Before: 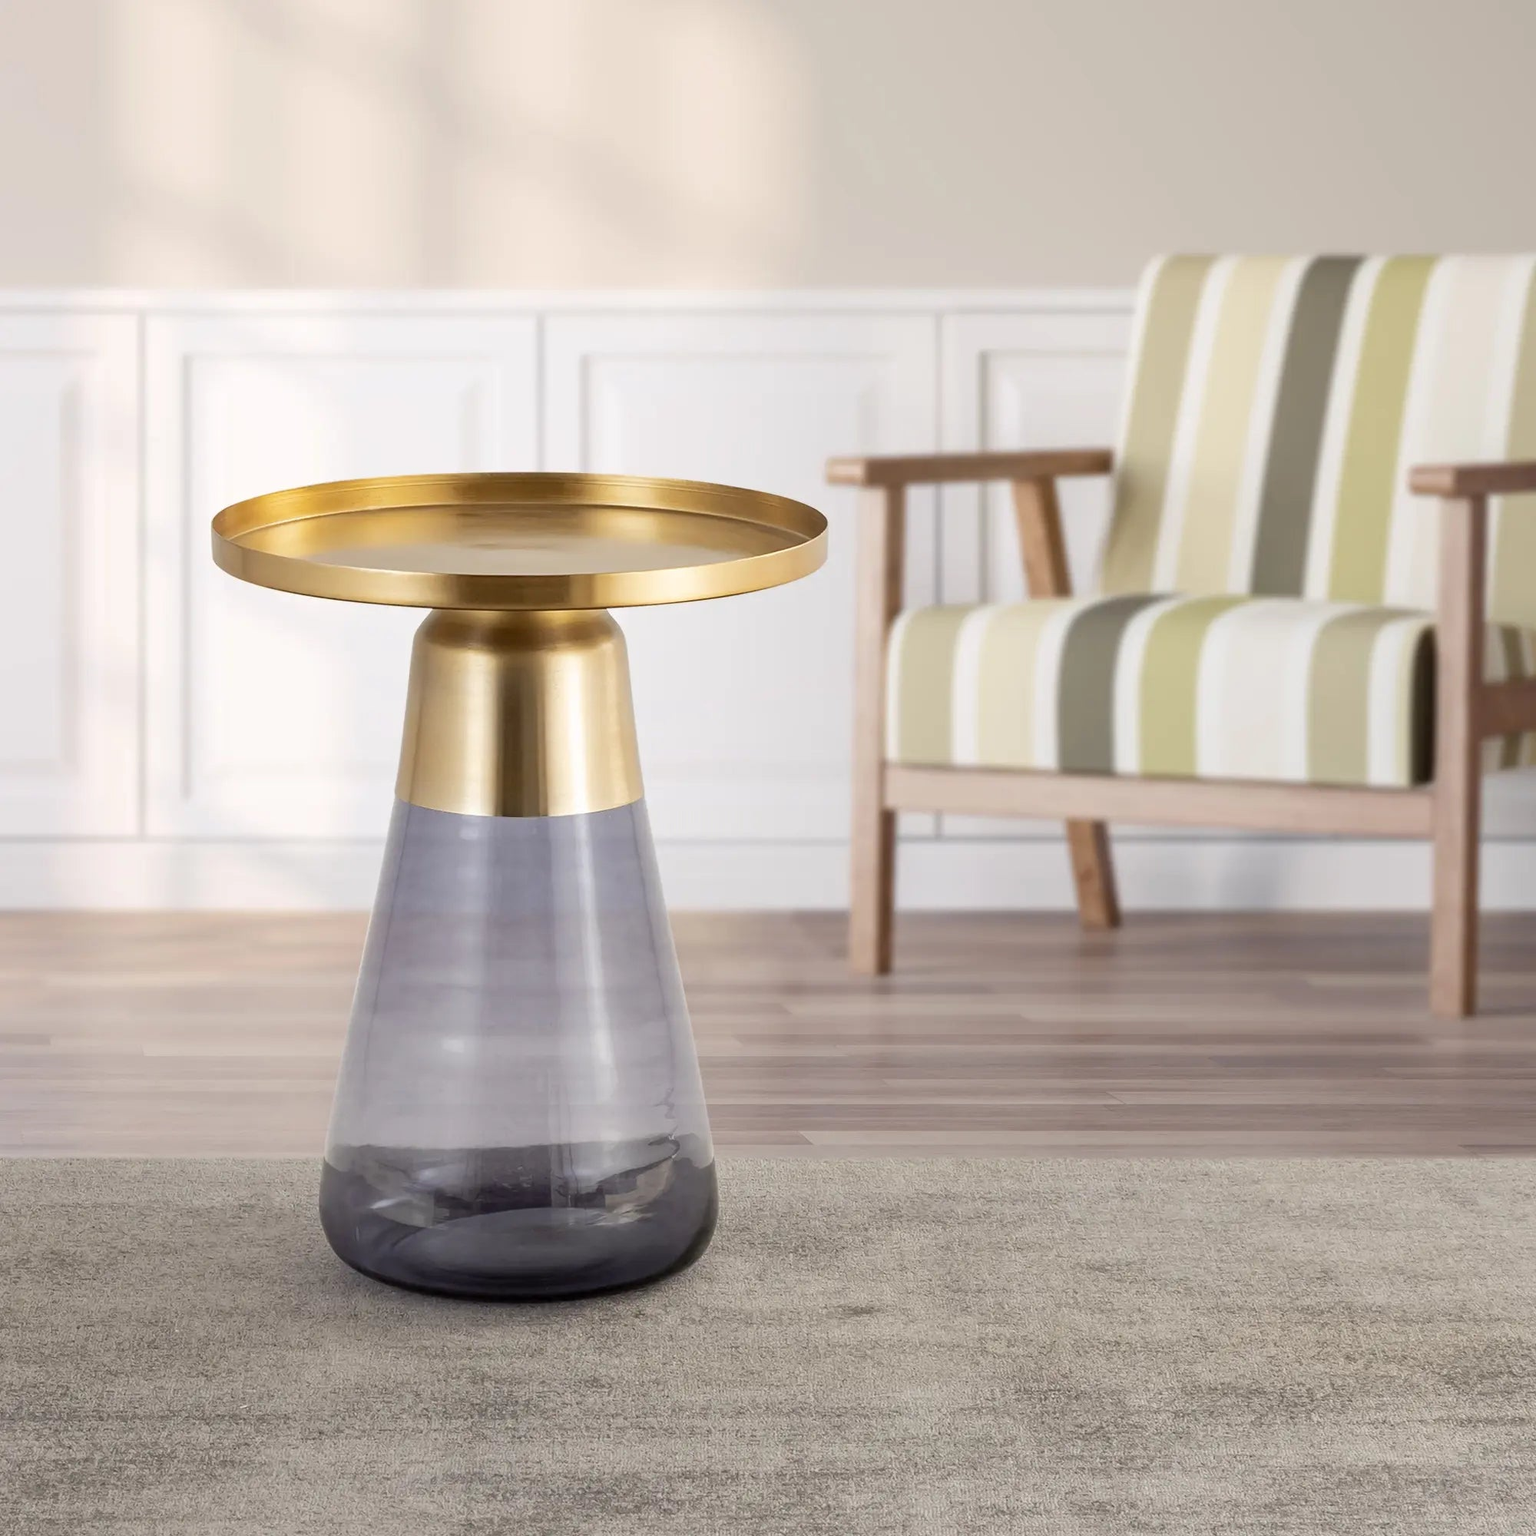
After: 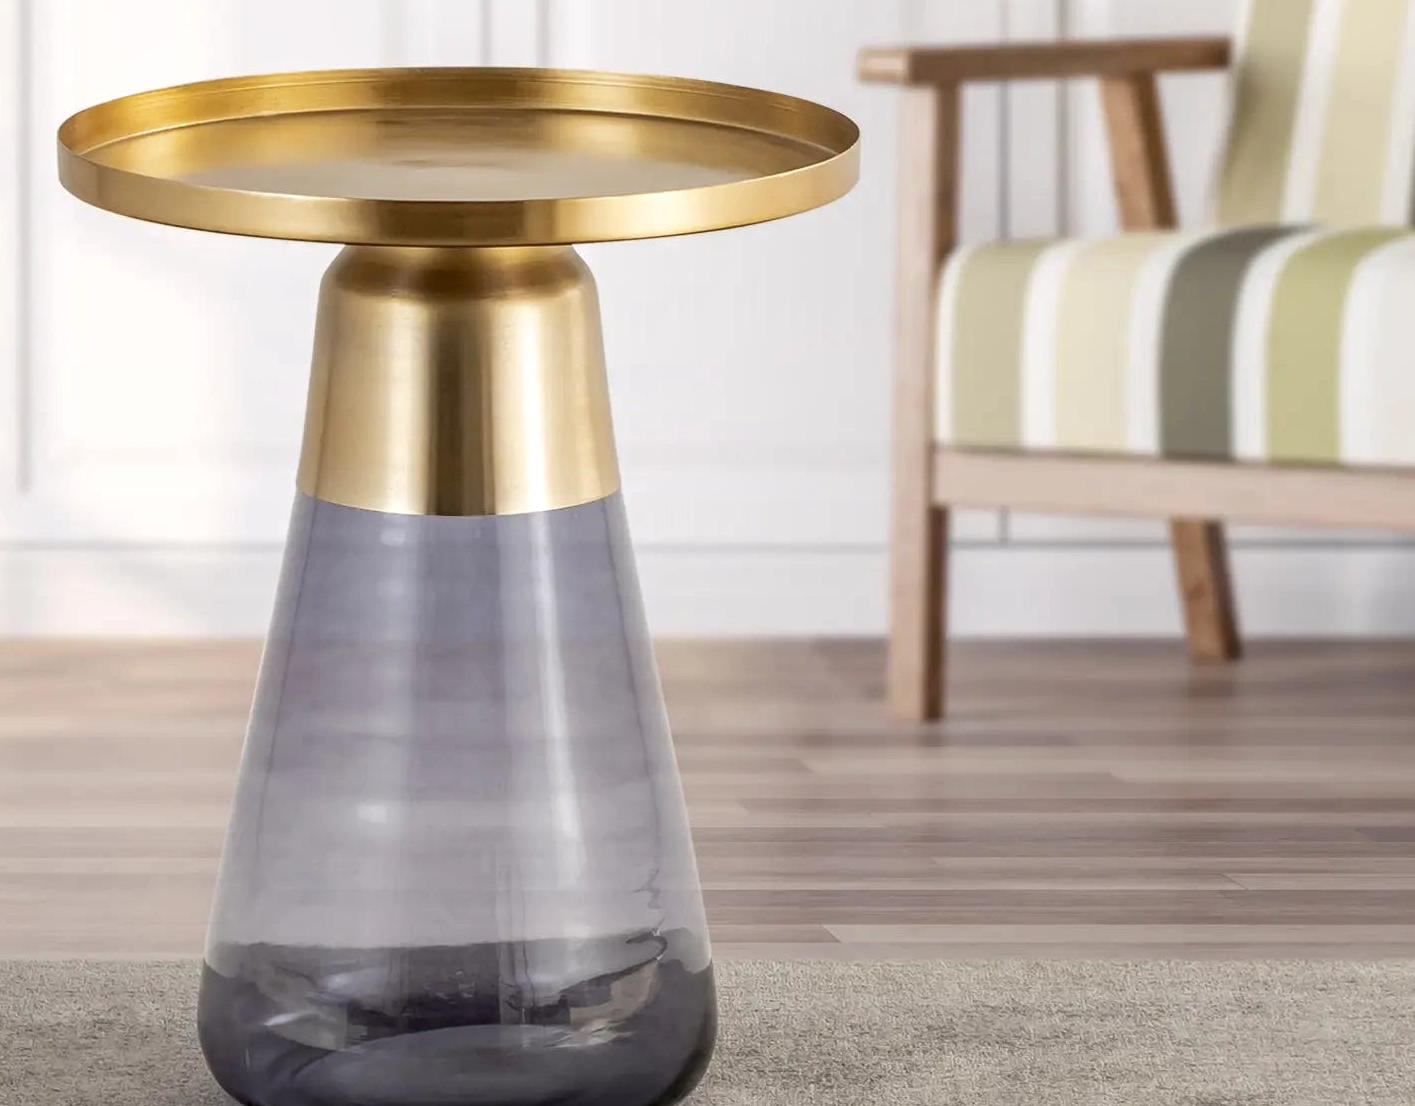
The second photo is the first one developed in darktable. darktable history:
local contrast: on, module defaults
crop: left 10.908%, top 27.429%, right 18.297%, bottom 17.243%
